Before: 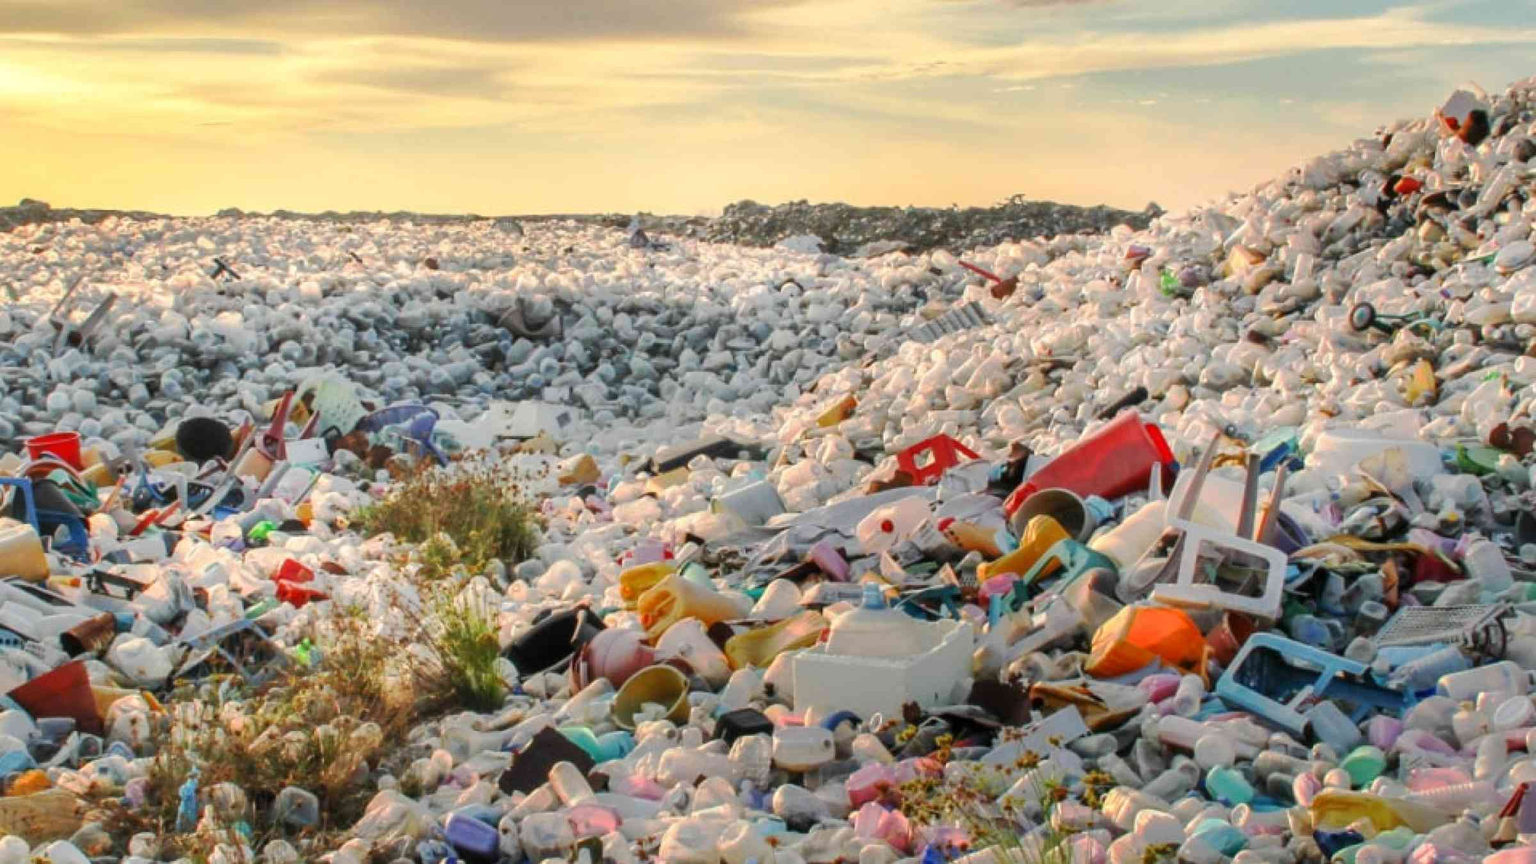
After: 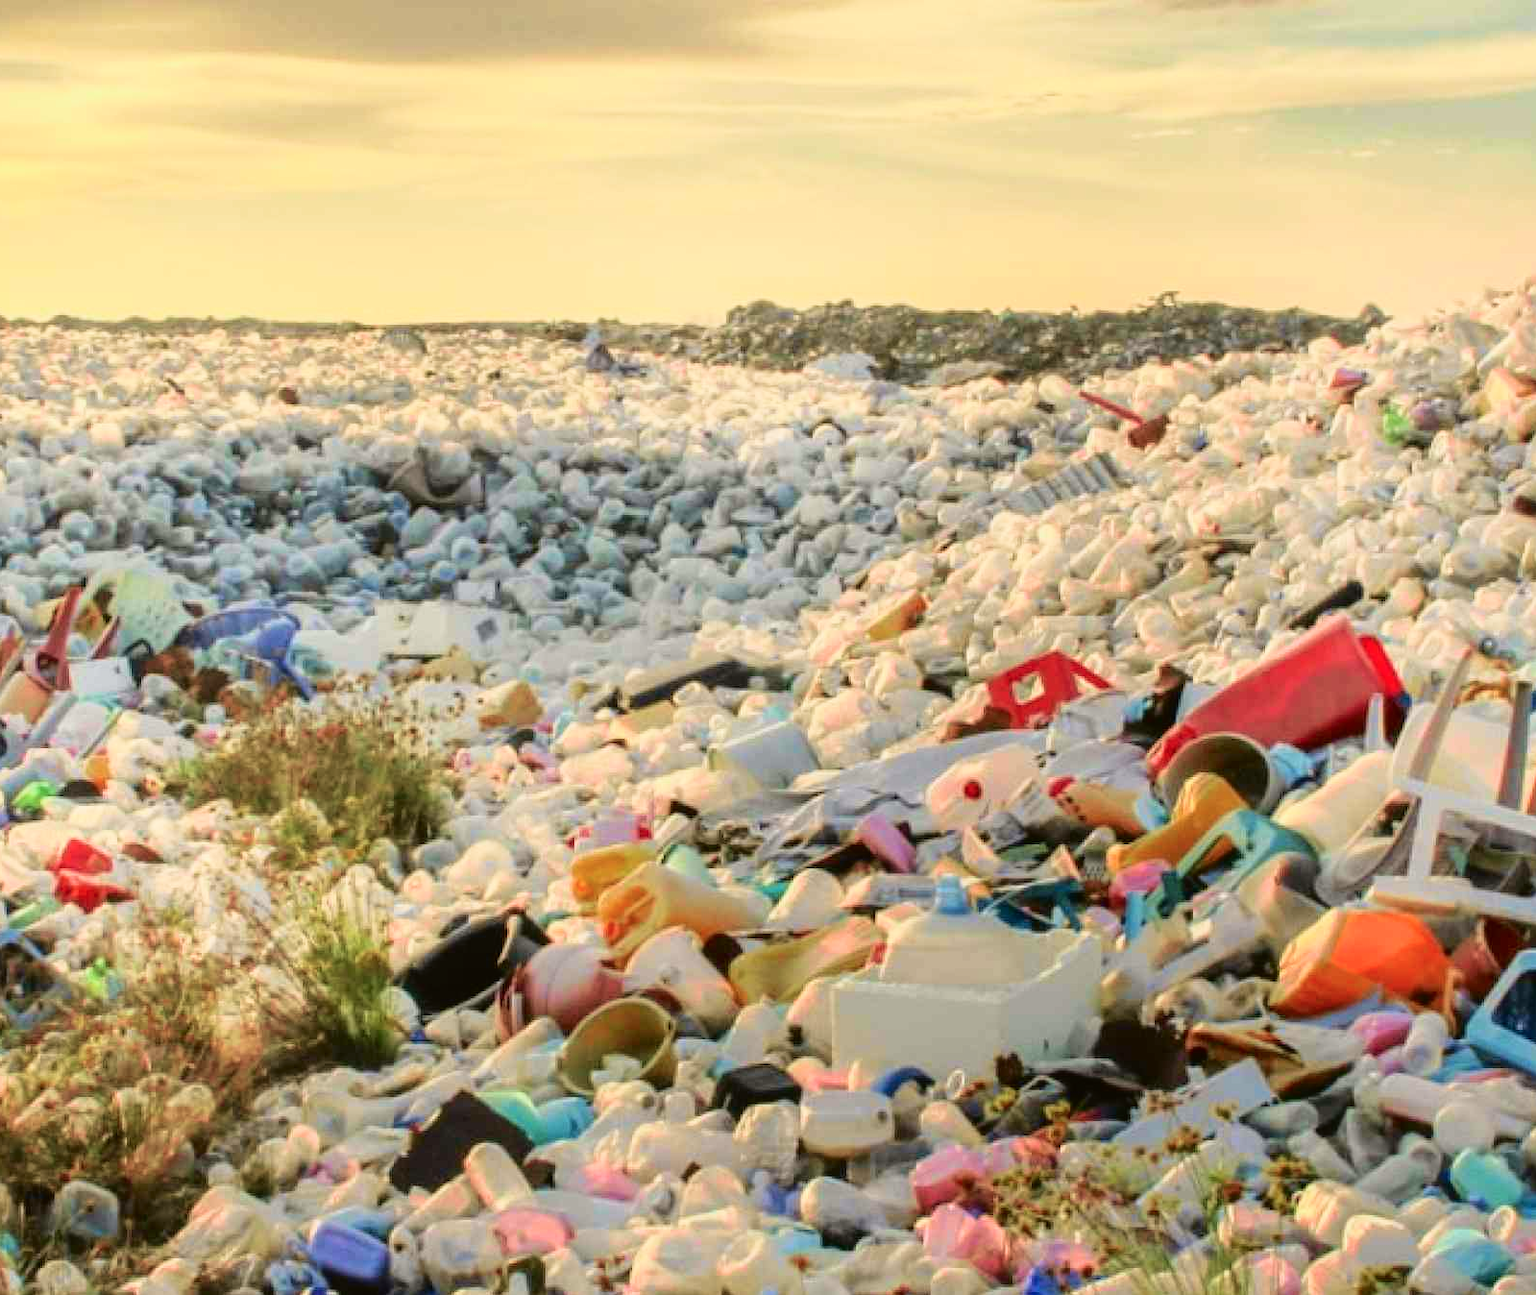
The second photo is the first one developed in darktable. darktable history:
velvia: on, module defaults
crop and rotate: left 15.609%, right 17.751%
tone curve: curves: ch0 [(0, 0.021) (0.049, 0.044) (0.152, 0.14) (0.328, 0.377) (0.473, 0.543) (0.641, 0.705) (0.85, 0.894) (1, 0.969)]; ch1 [(0, 0) (0.302, 0.331) (0.427, 0.433) (0.472, 0.47) (0.502, 0.503) (0.527, 0.521) (0.564, 0.58) (0.614, 0.626) (0.677, 0.701) (0.859, 0.885) (1, 1)]; ch2 [(0, 0) (0.33, 0.301) (0.447, 0.44) (0.487, 0.496) (0.502, 0.516) (0.535, 0.563) (0.565, 0.593) (0.618, 0.628) (1, 1)], color space Lab, independent channels, preserve colors none
exposure: compensate exposure bias true, compensate highlight preservation false
